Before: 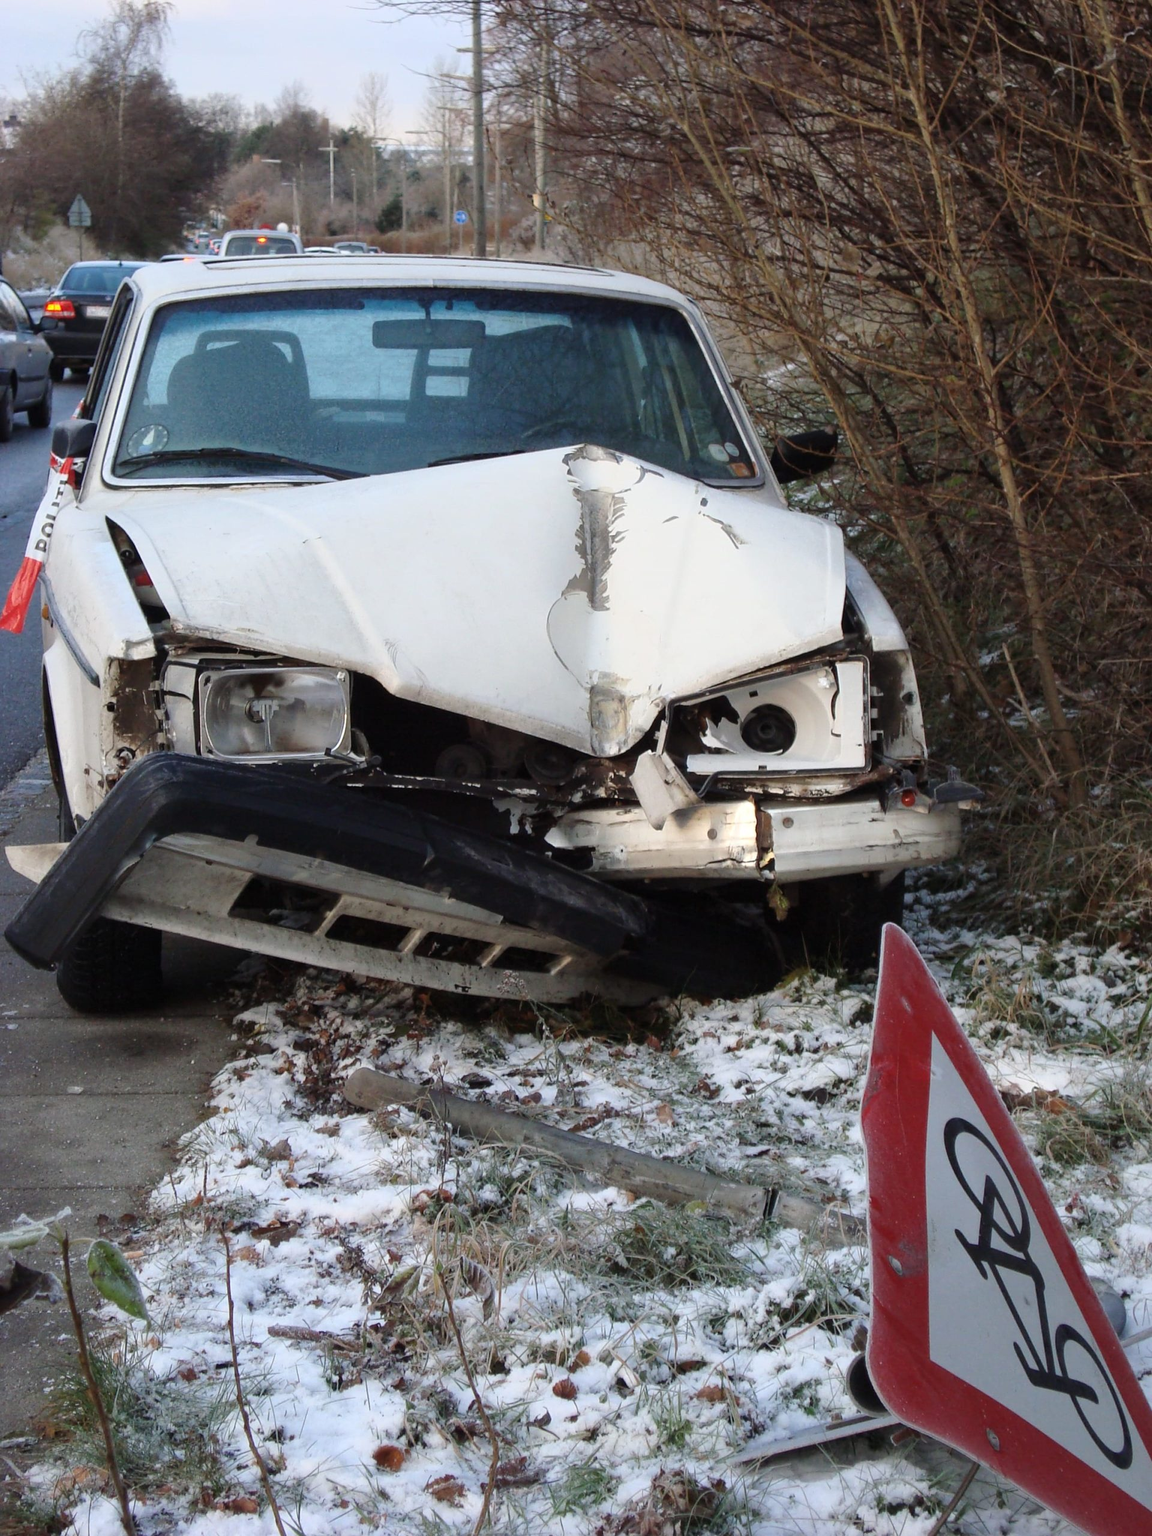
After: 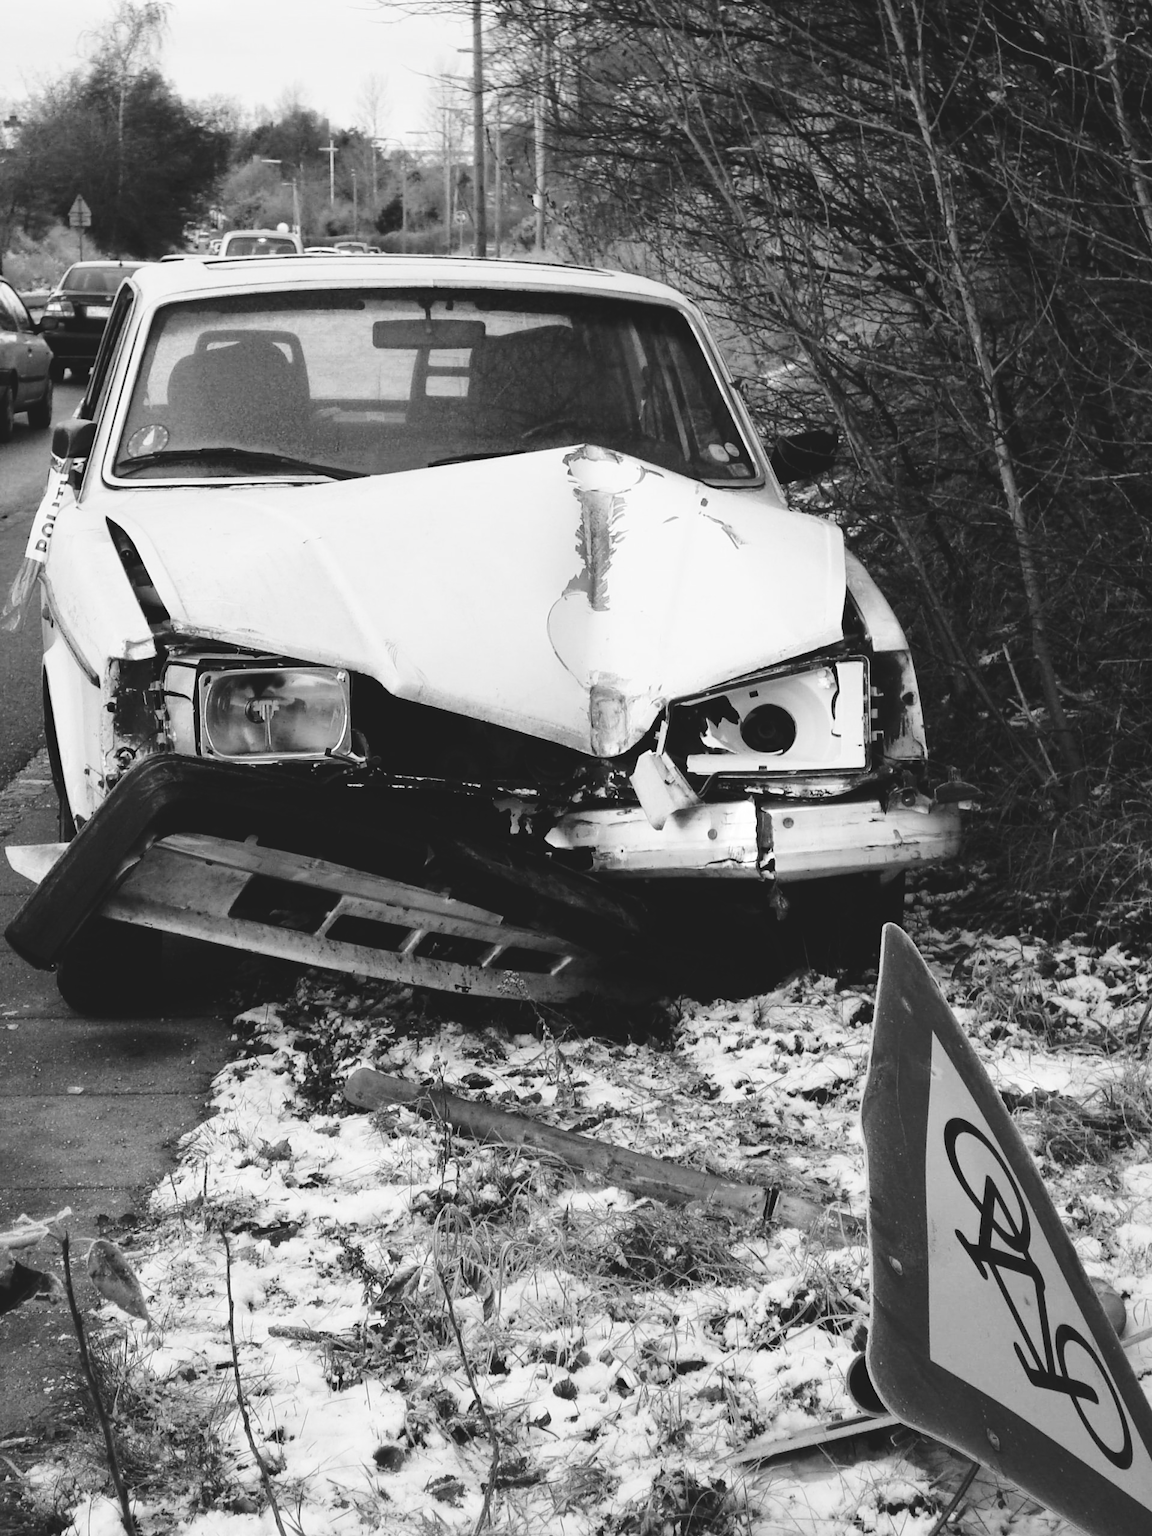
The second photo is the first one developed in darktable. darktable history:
contrast brightness saturation: saturation -1
tone curve: curves: ch0 [(0, 0) (0.003, 0.108) (0.011, 0.108) (0.025, 0.108) (0.044, 0.113) (0.069, 0.113) (0.1, 0.121) (0.136, 0.136) (0.177, 0.16) (0.224, 0.192) (0.277, 0.246) (0.335, 0.324) (0.399, 0.419) (0.468, 0.518) (0.543, 0.622) (0.623, 0.721) (0.709, 0.815) (0.801, 0.893) (0.898, 0.949) (1, 1)], preserve colors none
